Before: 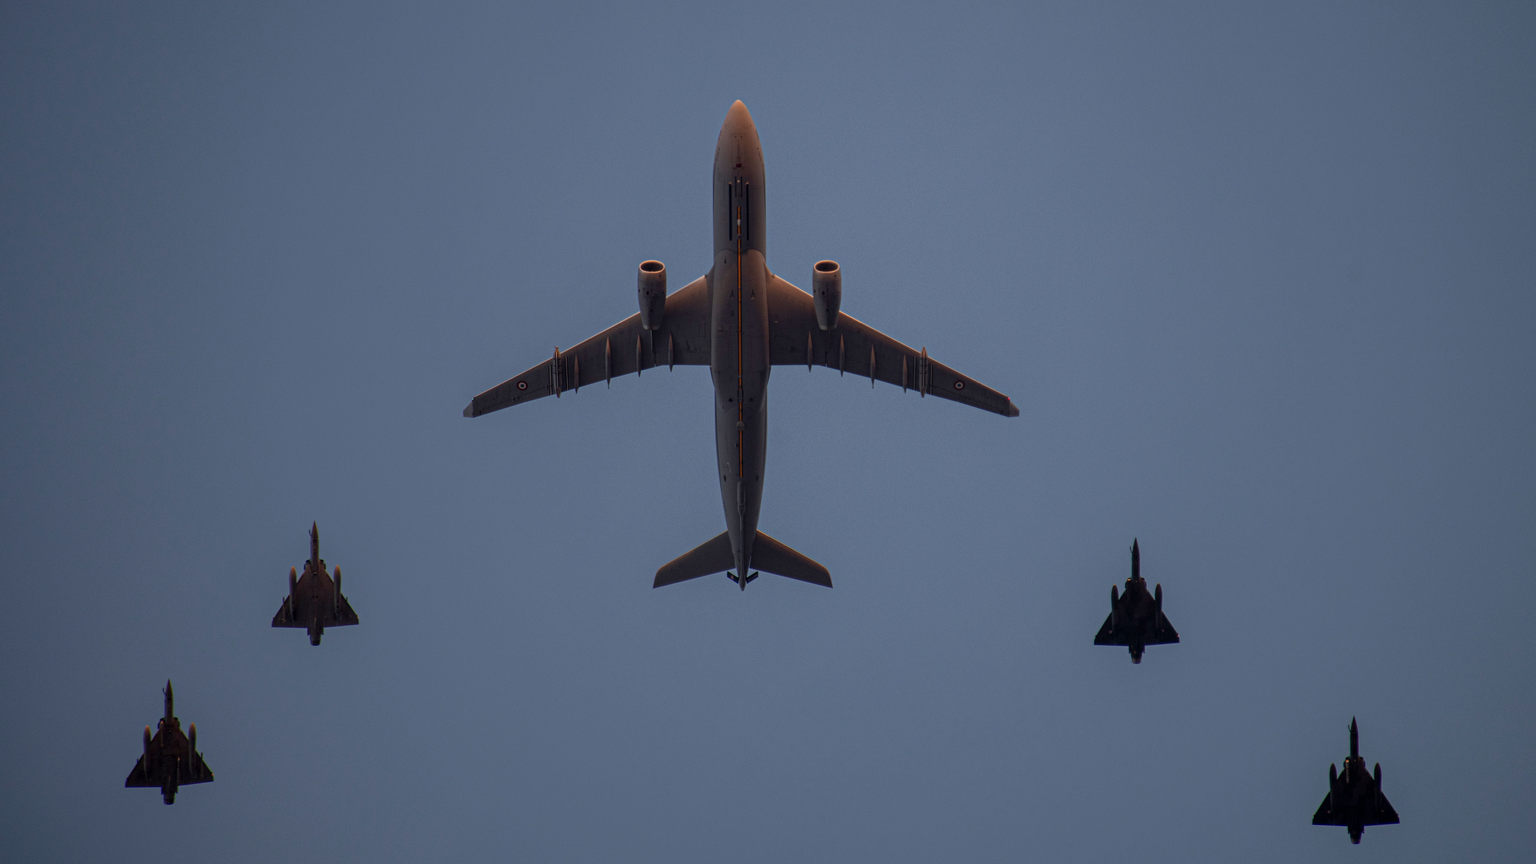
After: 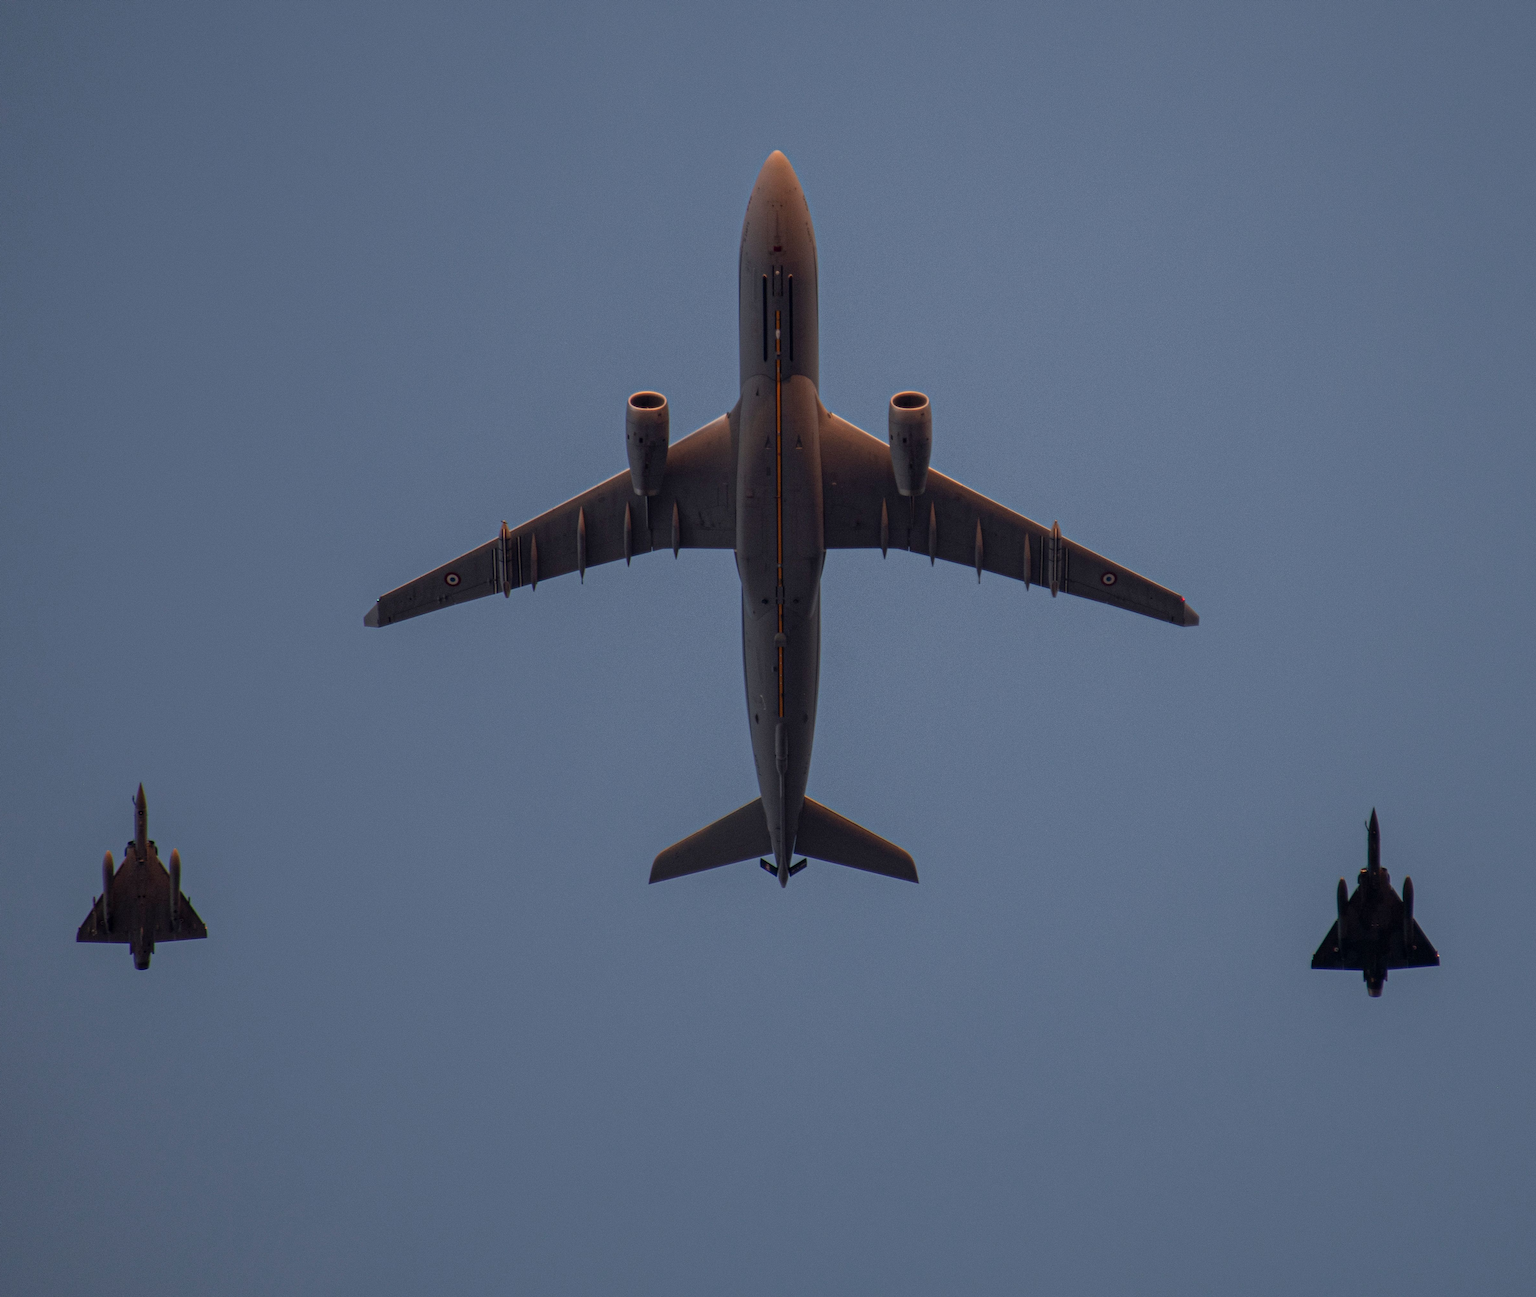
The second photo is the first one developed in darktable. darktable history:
crop and rotate: left 14.404%, right 18.991%
